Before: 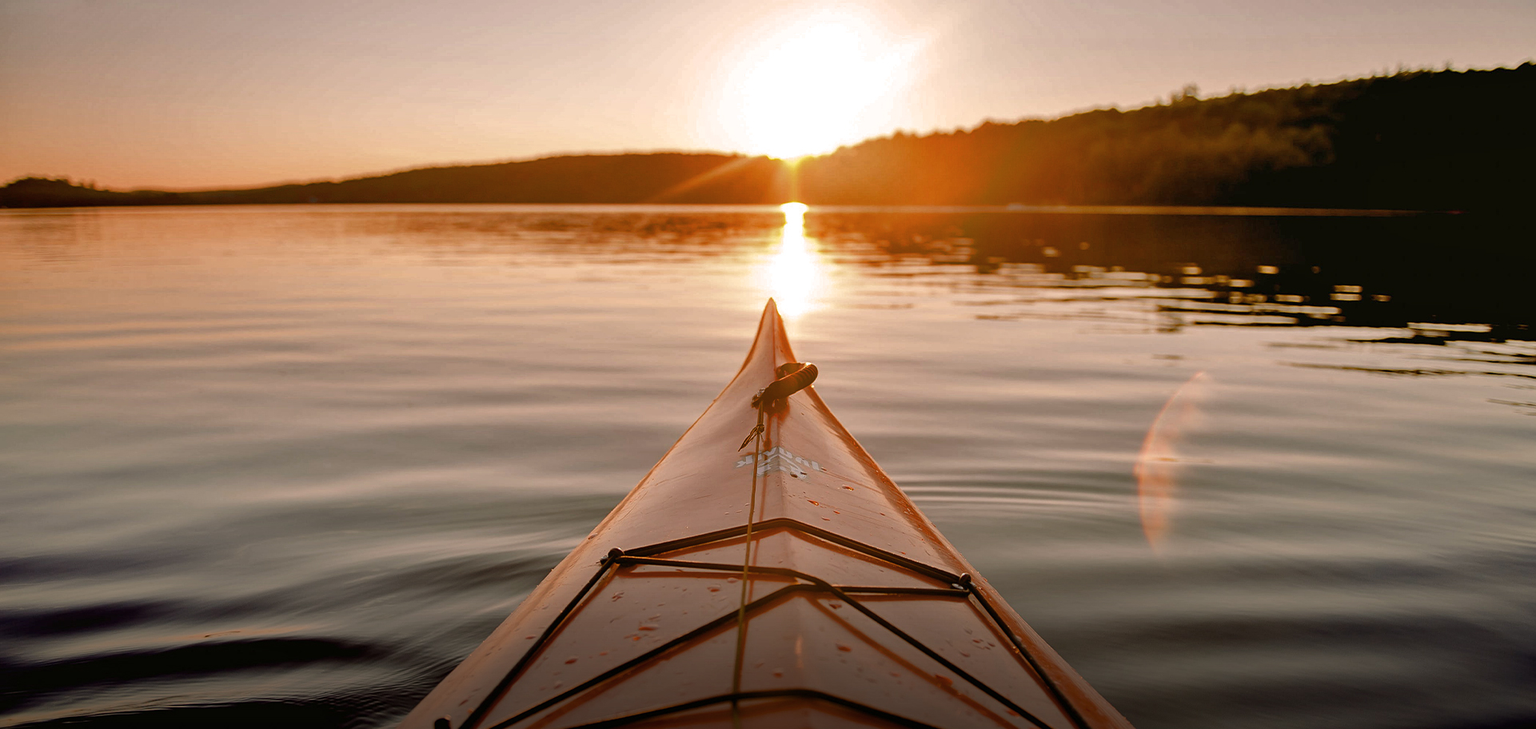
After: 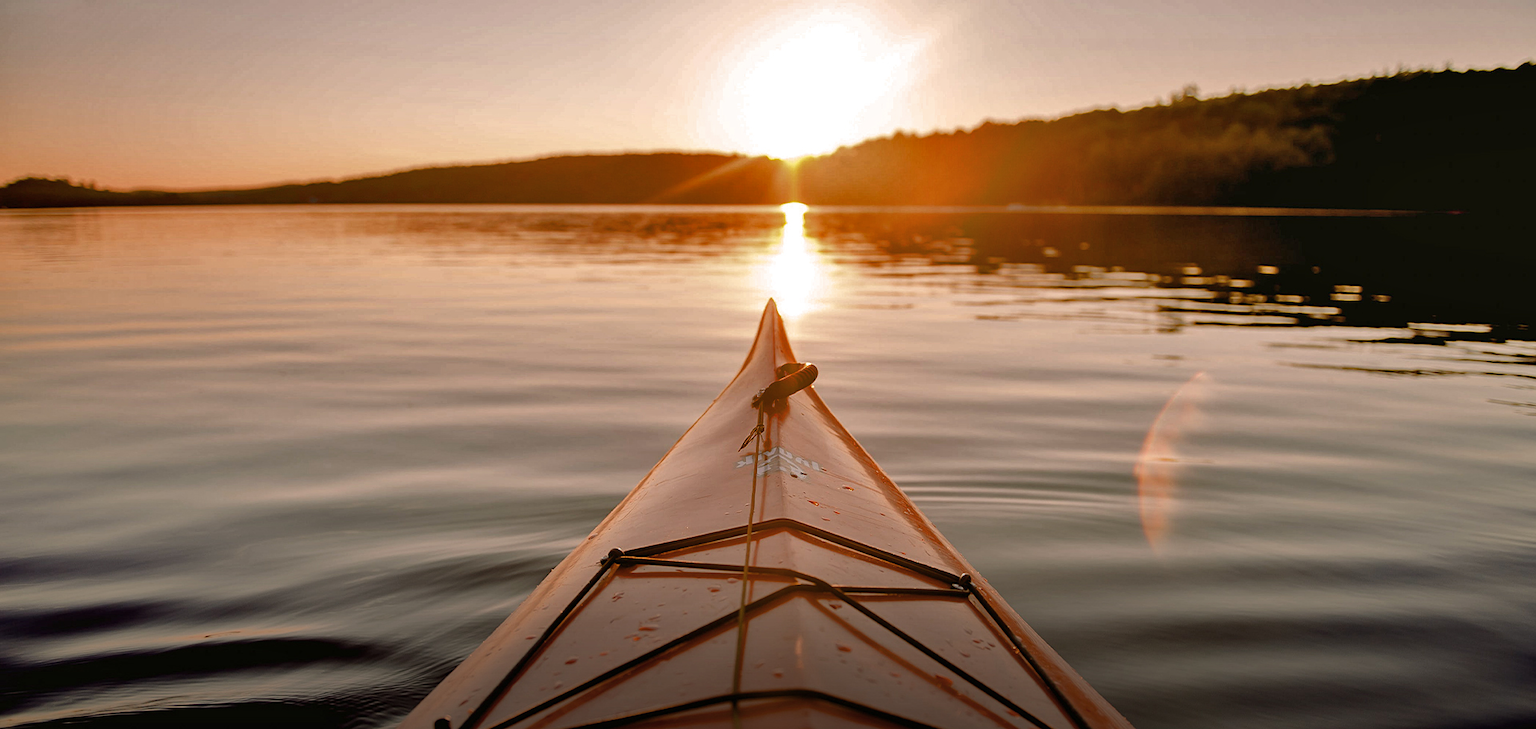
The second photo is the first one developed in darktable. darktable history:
shadows and highlights: shadows 35.42, highlights -34.79, soften with gaussian
